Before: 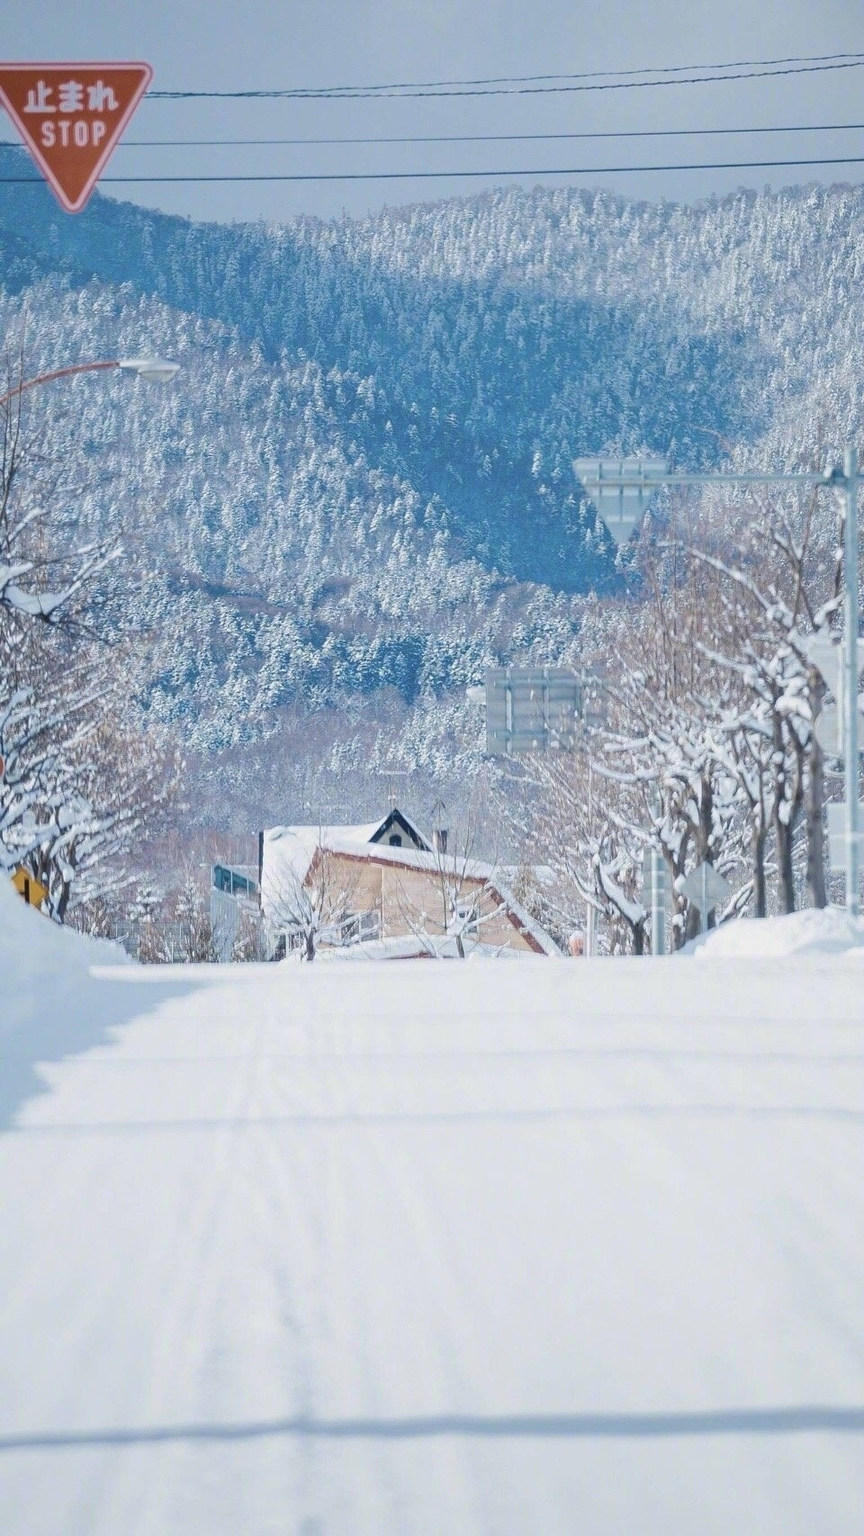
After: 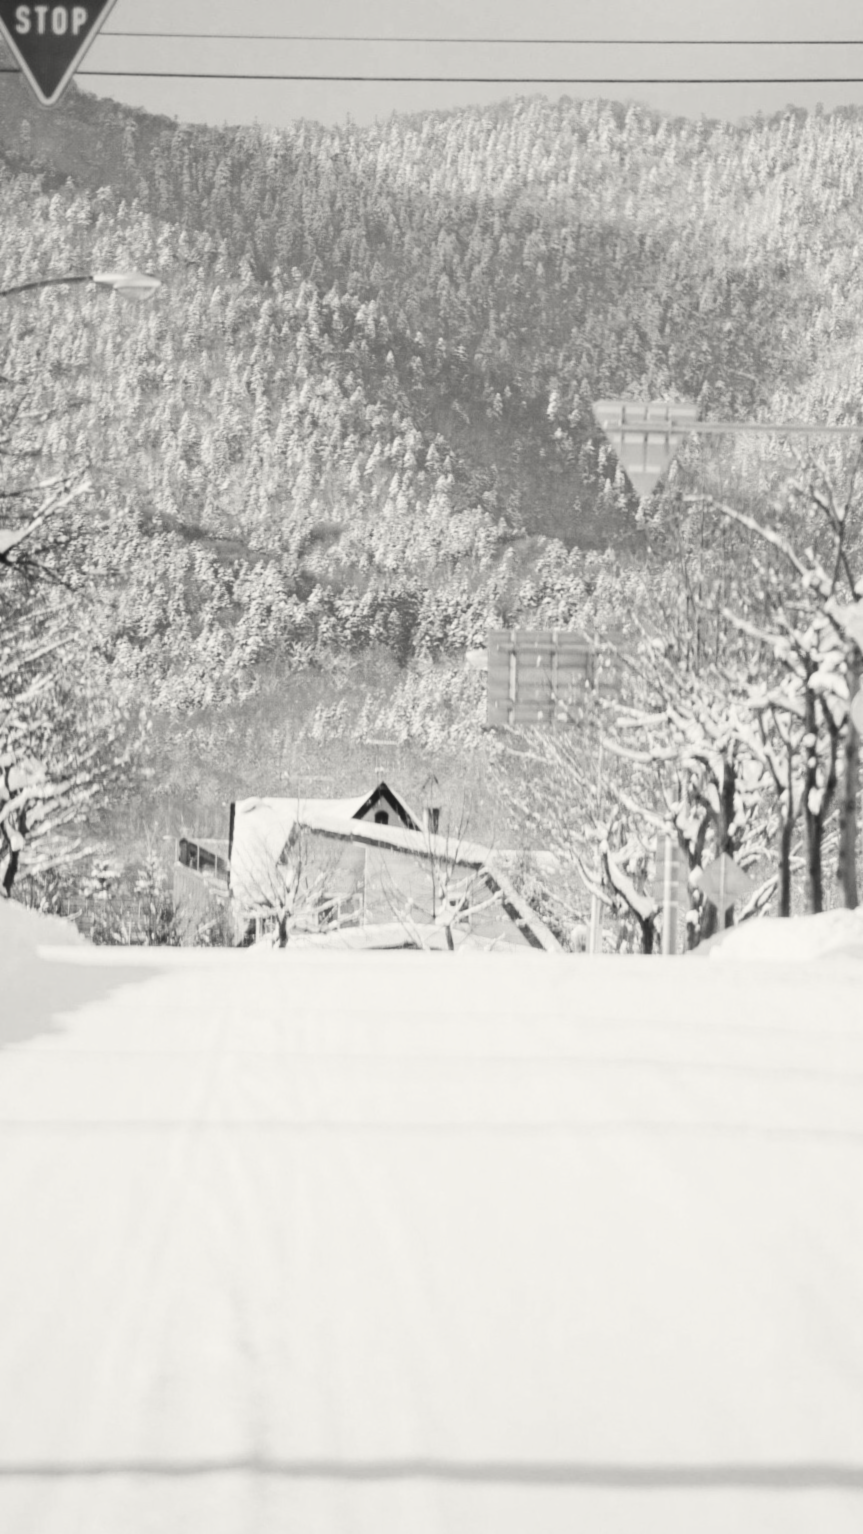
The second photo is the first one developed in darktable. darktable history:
white balance: red 0.766, blue 1.537
lowpass: radius 0.76, contrast 1.56, saturation 0, unbound 0
color correction: highlights b* 3
crop and rotate: angle -1.96°, left 3.097%, top 4.154%, right 1.586%, bottom 0.529%
